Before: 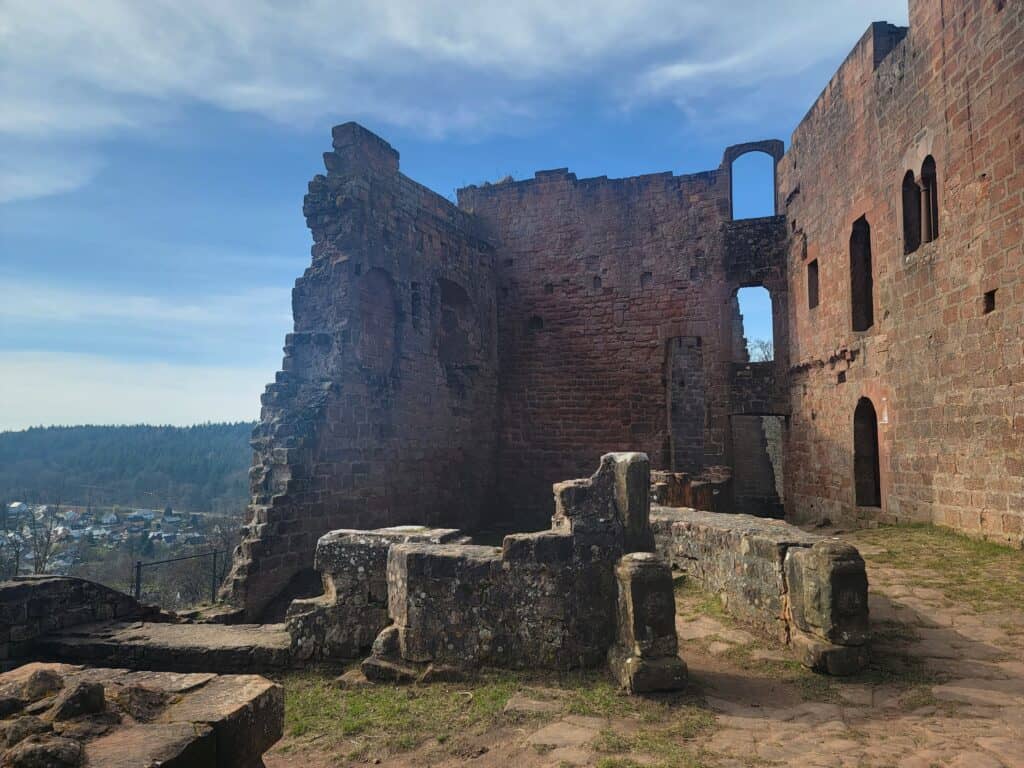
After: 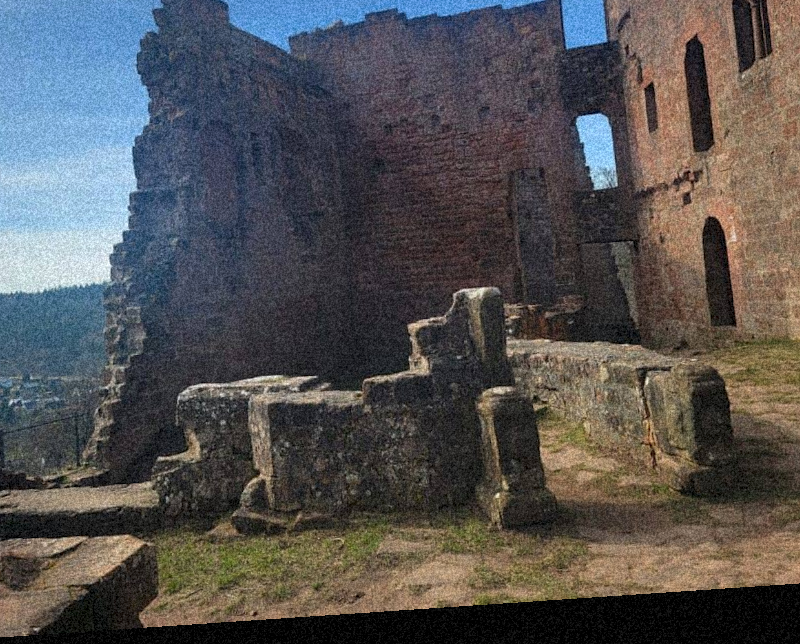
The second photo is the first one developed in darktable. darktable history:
grain: coarseness 46.9 ISO, strength 50.21%, mid-tones bias 0%
rotate and perspective: rotation -4.2°, shear 0.006, automatic cropping off
crop: left 16.871%, top 22.857%, right 9.116%
